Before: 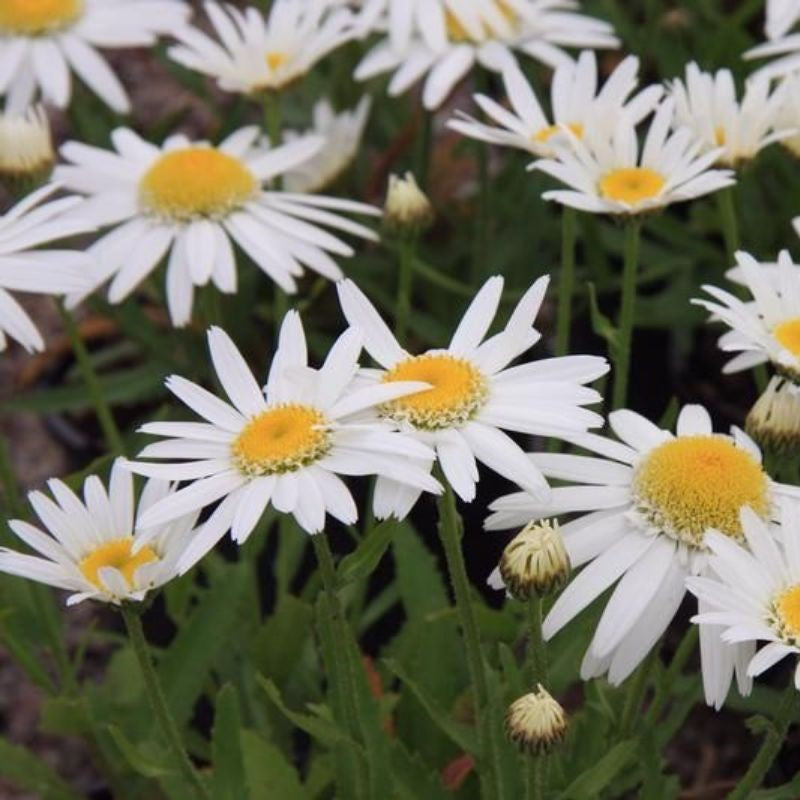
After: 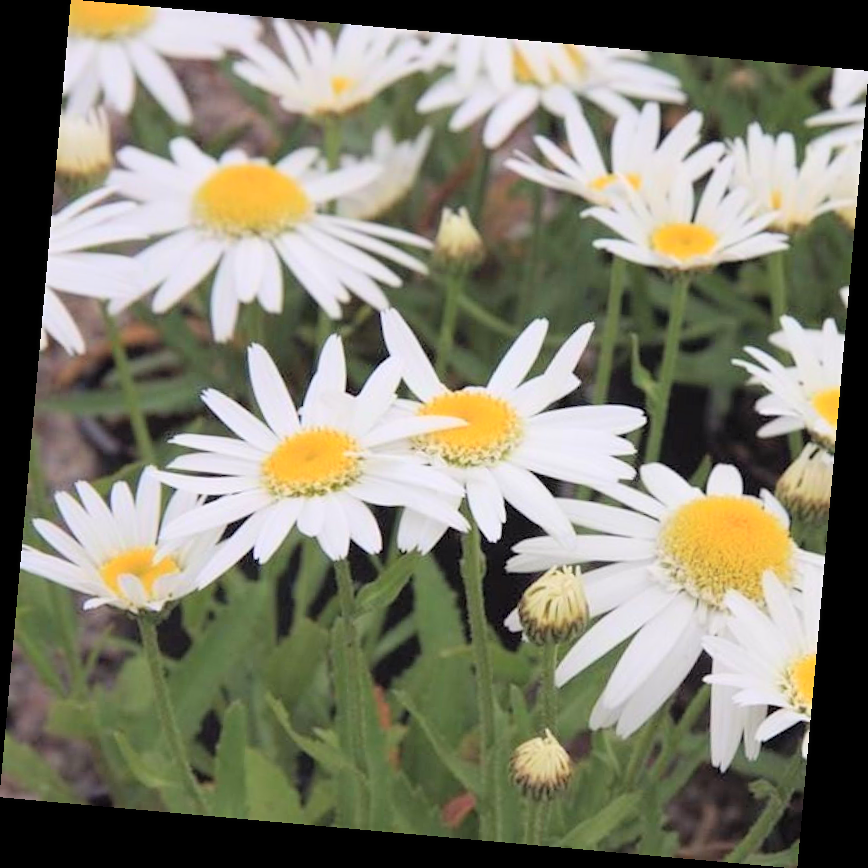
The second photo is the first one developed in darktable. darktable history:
global tonemap: drago (0.7, 100)
sharpen: amount 0.2
exposure: exposure 0.426 EV, compensate highlight preservation false
rotate and perspective: rotation 5.12°, automatic cropping off
